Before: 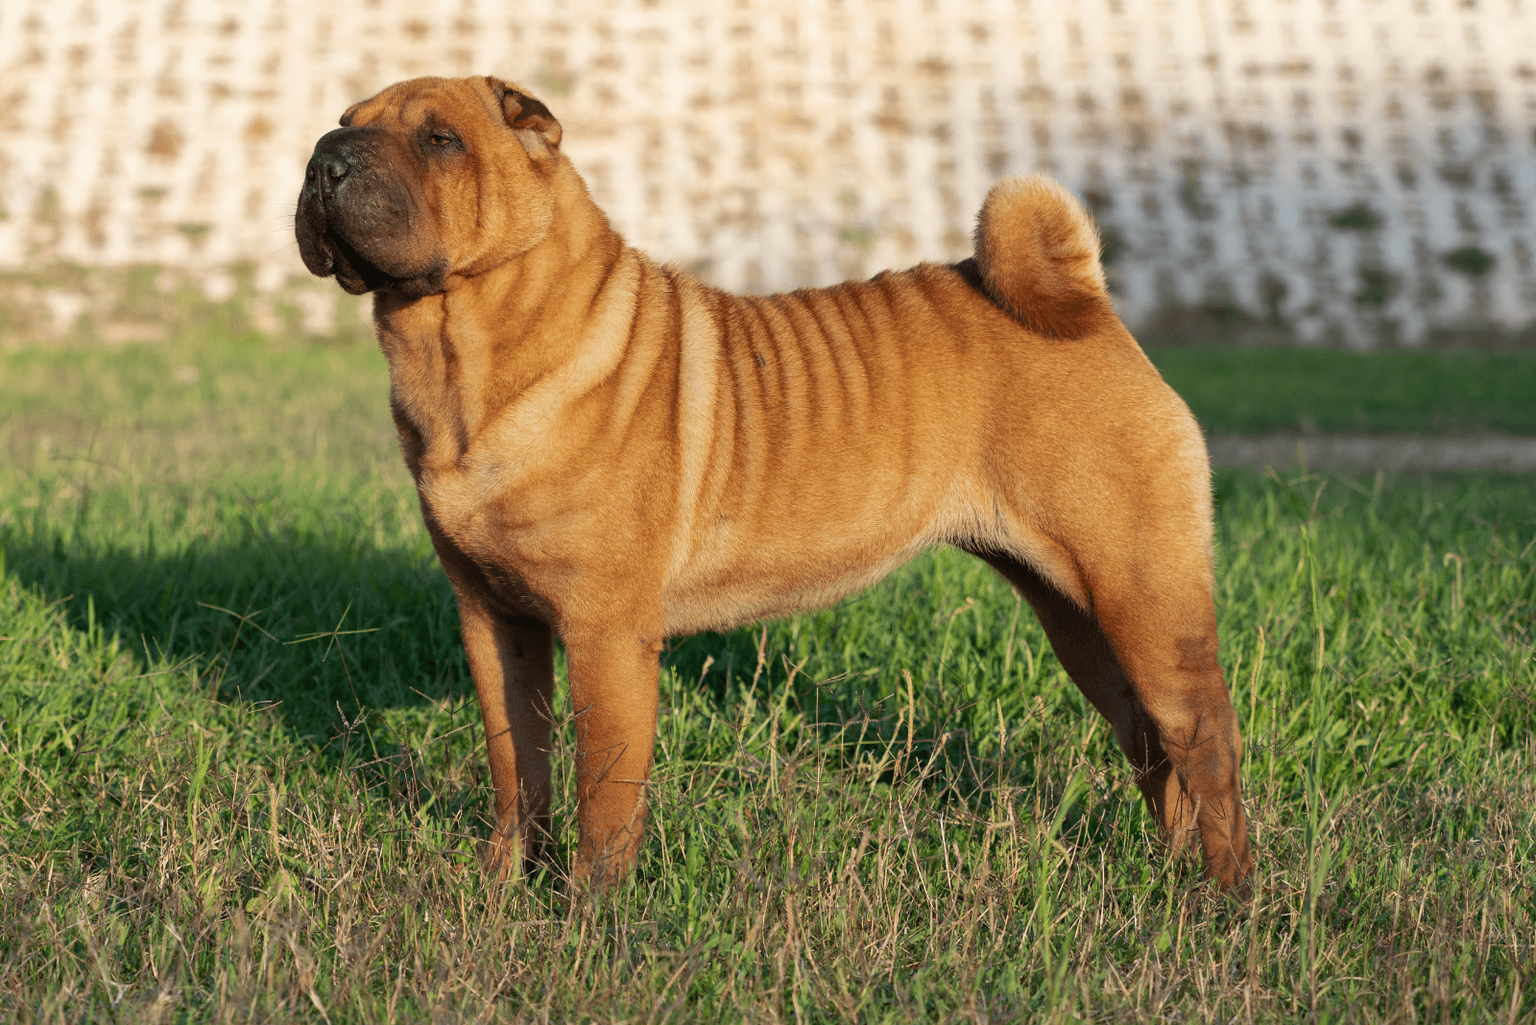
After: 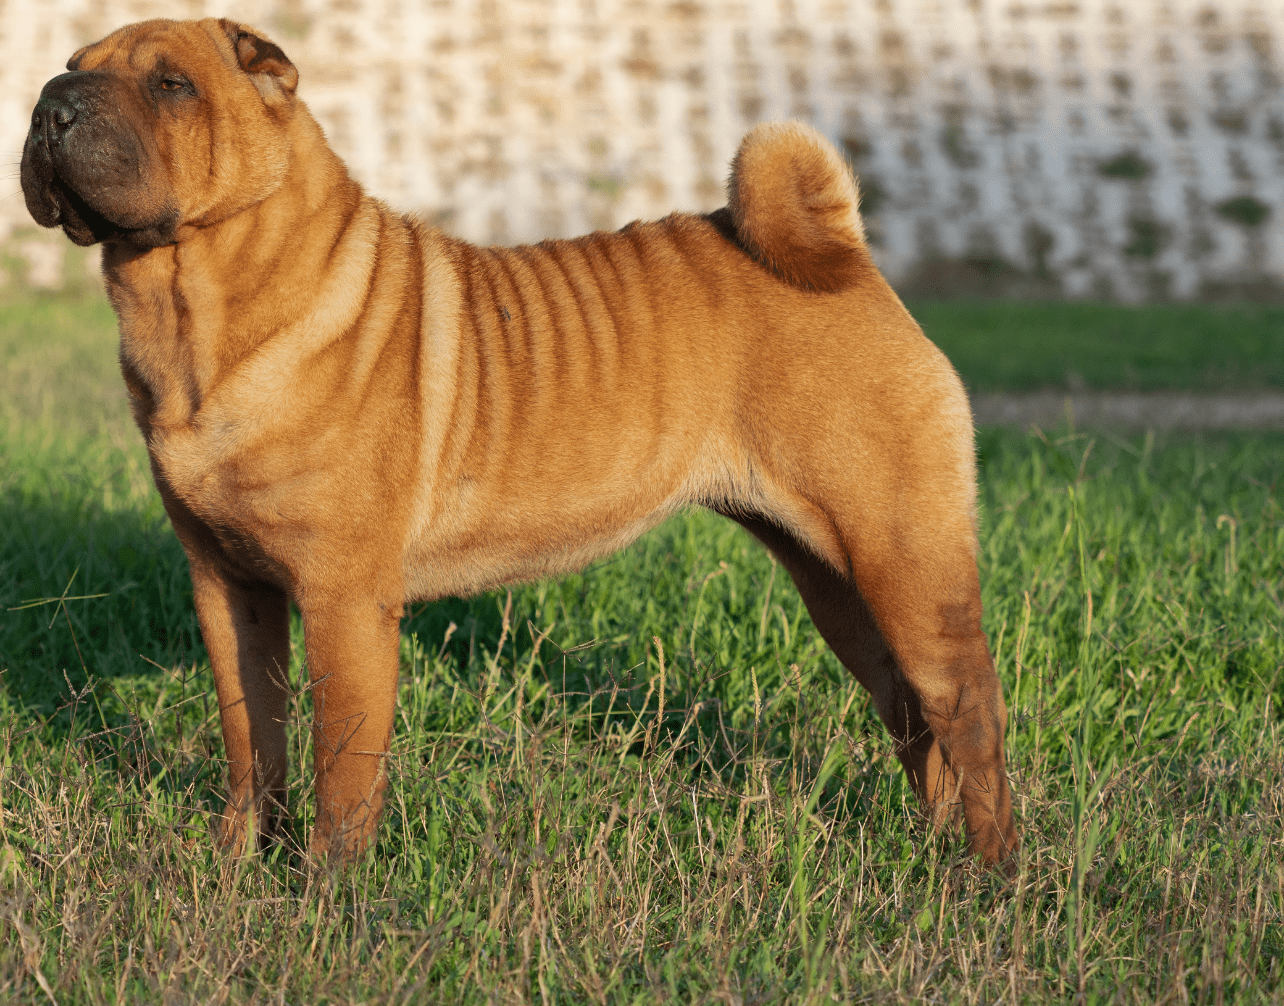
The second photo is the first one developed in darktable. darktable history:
crop and rotate: left 17.959%, top 5.771%, right 1.742%
shadows and highlights: shadows 25, highlights -25
